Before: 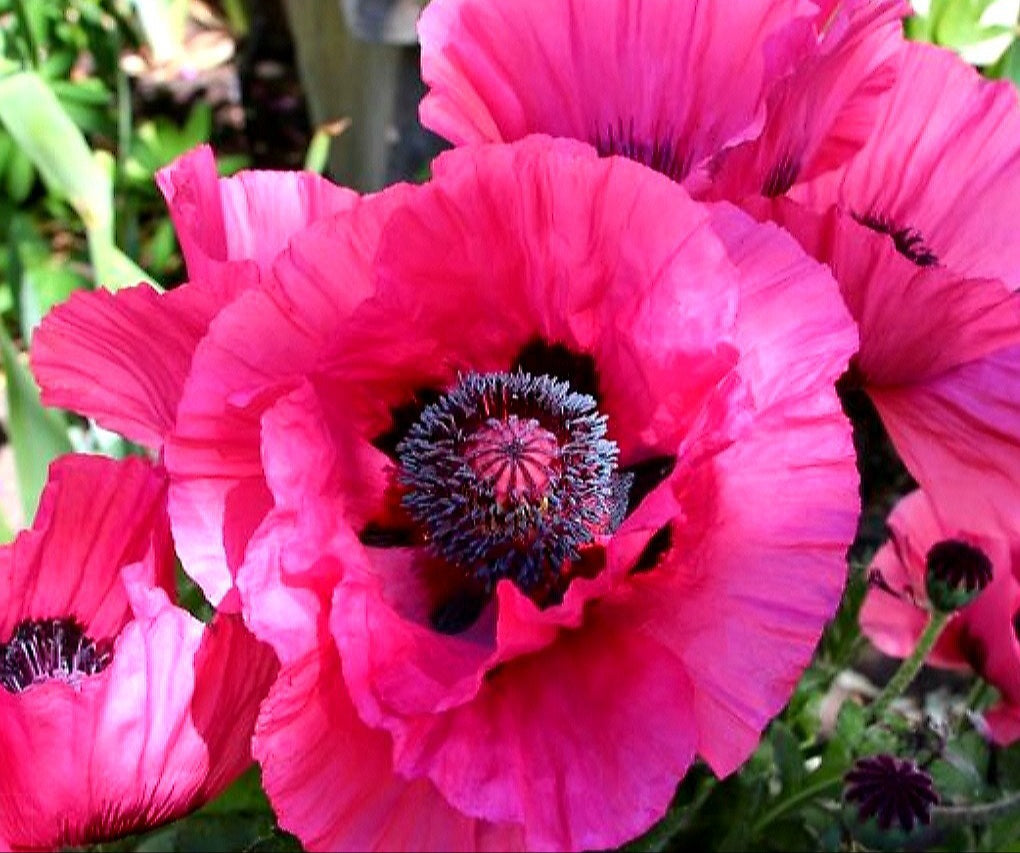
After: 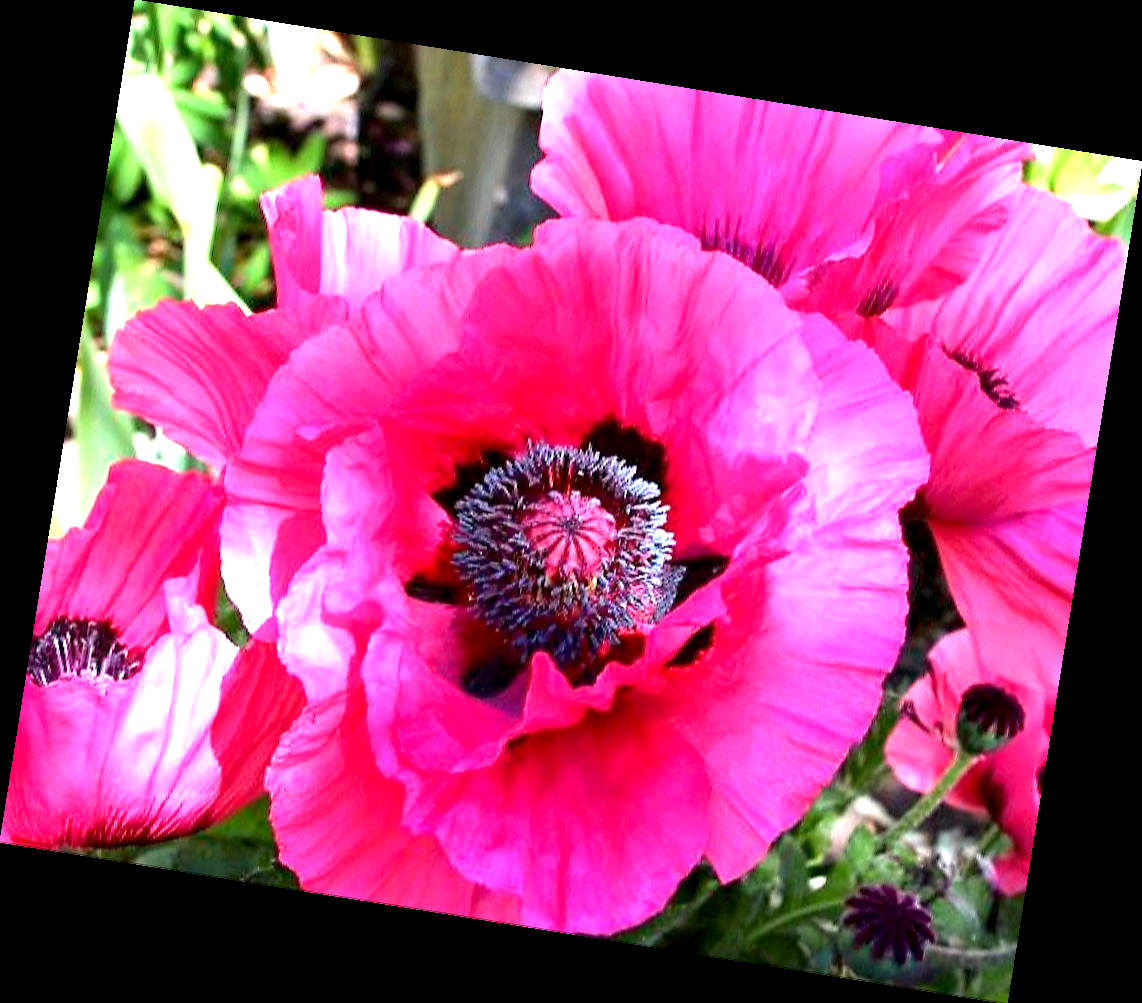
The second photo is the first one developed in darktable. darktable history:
exposure: black level correction 0.001, exposure 1.116 EV, compensate highlight preservation false
rotate and perspective: rotation 9.12°, automatic cropping off
